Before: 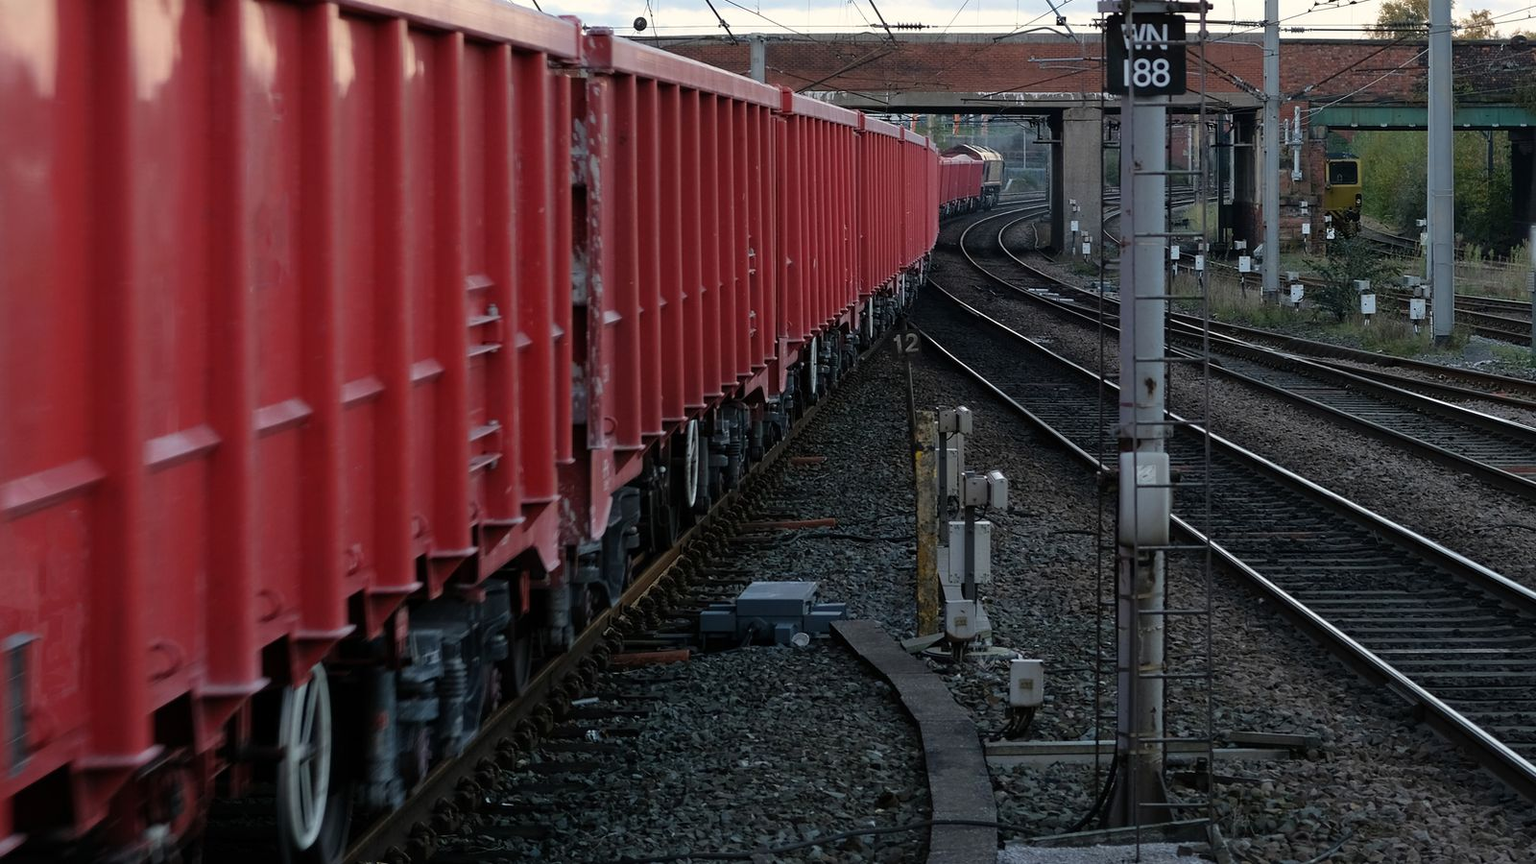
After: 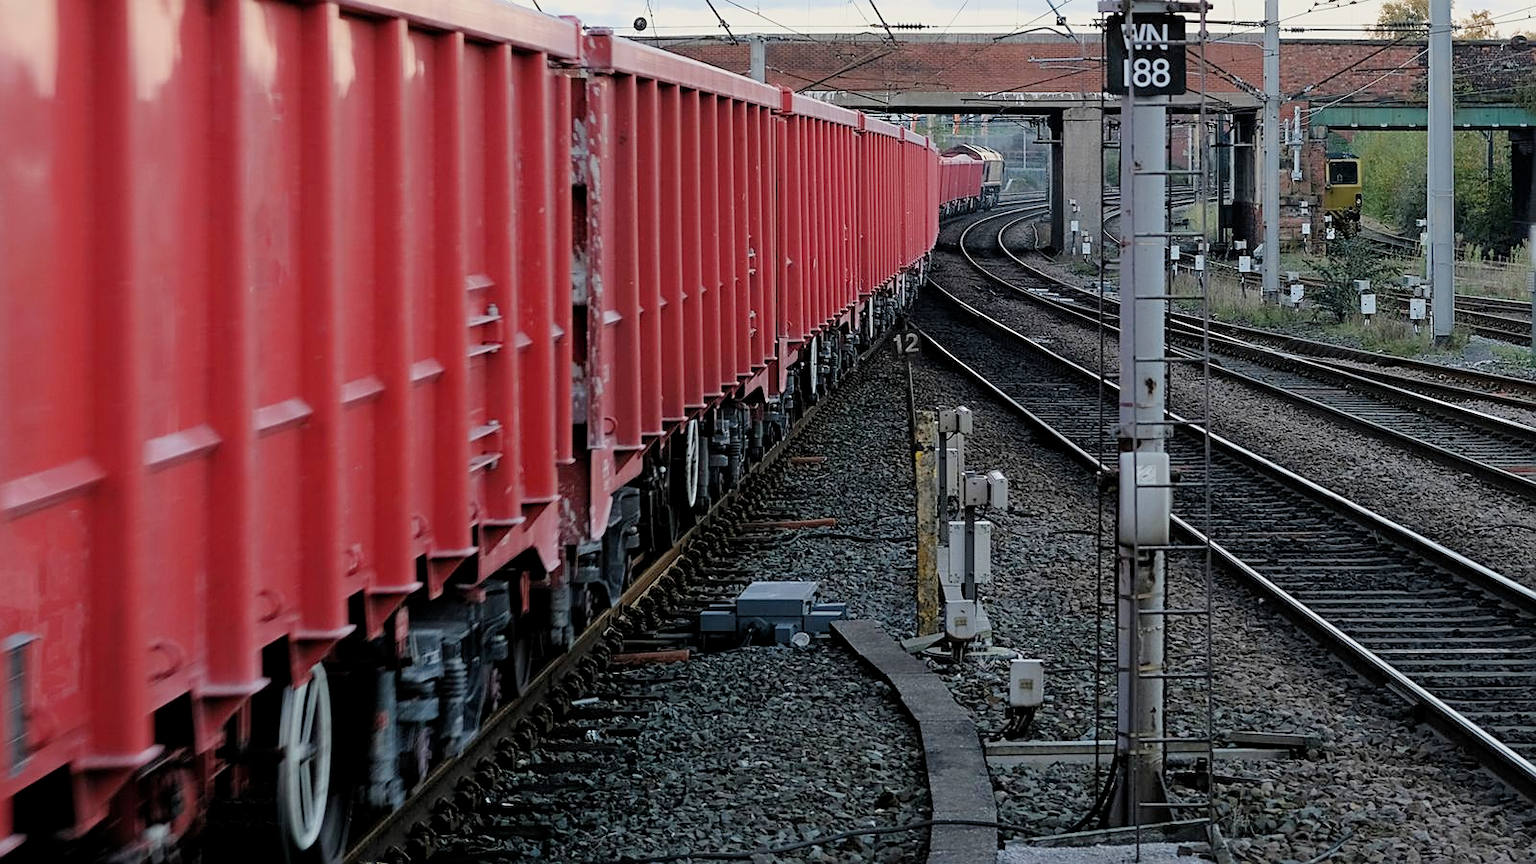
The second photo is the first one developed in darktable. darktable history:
sharpen: on, module defaults
filmic rgb: black relative exposure -8.76 EV, white relative exposure 4.97 EV, target black luminance 0%, hardness 3.79, latitude 65.97%, contrast 0.828, shadows ↔ highlights balance 19.41%
exposure: black level correction 0.001, exposure 1.054 EV, compensate exposure bias true, compensate highlight preservation false
